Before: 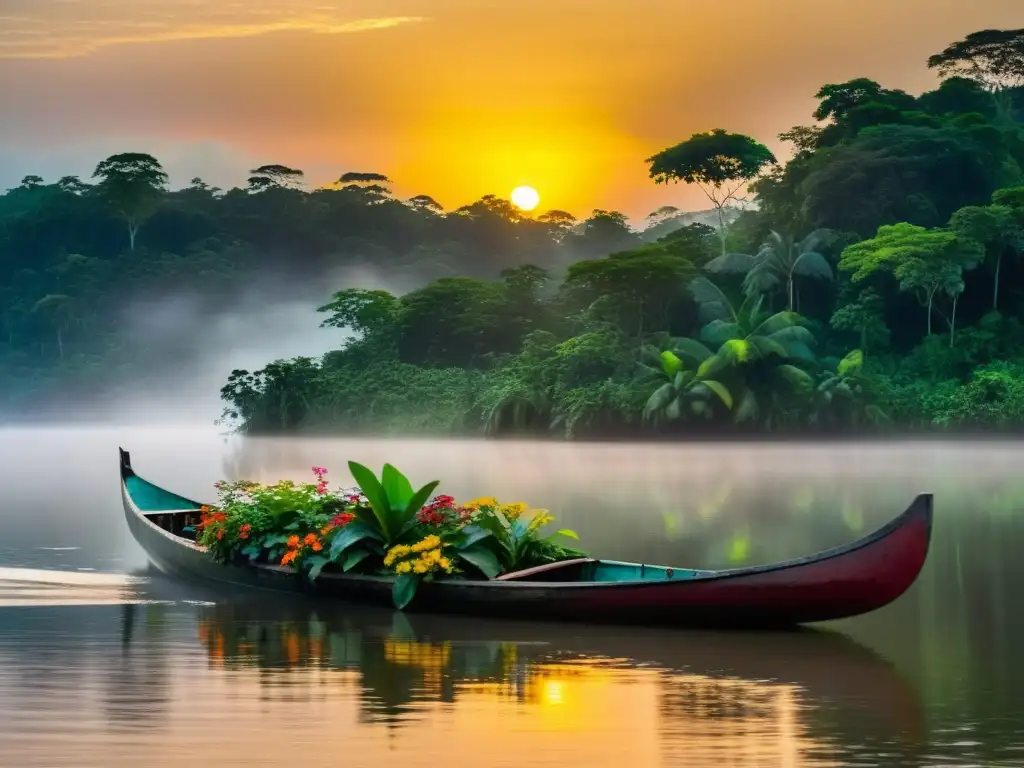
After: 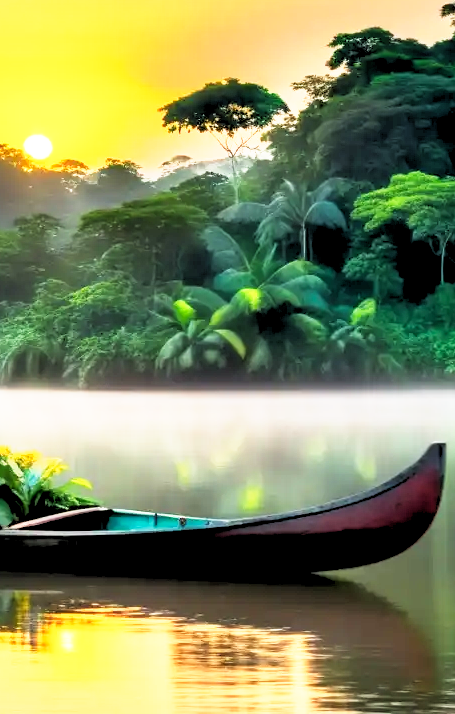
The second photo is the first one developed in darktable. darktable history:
rgb levels: levels [[0.013, 0.434, 0.89], [0, 0.5, 1], [0, 0.5, 1]]
crop: left 47.628%, top 6.643%, right 7.874%
base curve: curves: ch0 [(0, 0) (0.495, 0.917) (1, 1)], preserve colors none
